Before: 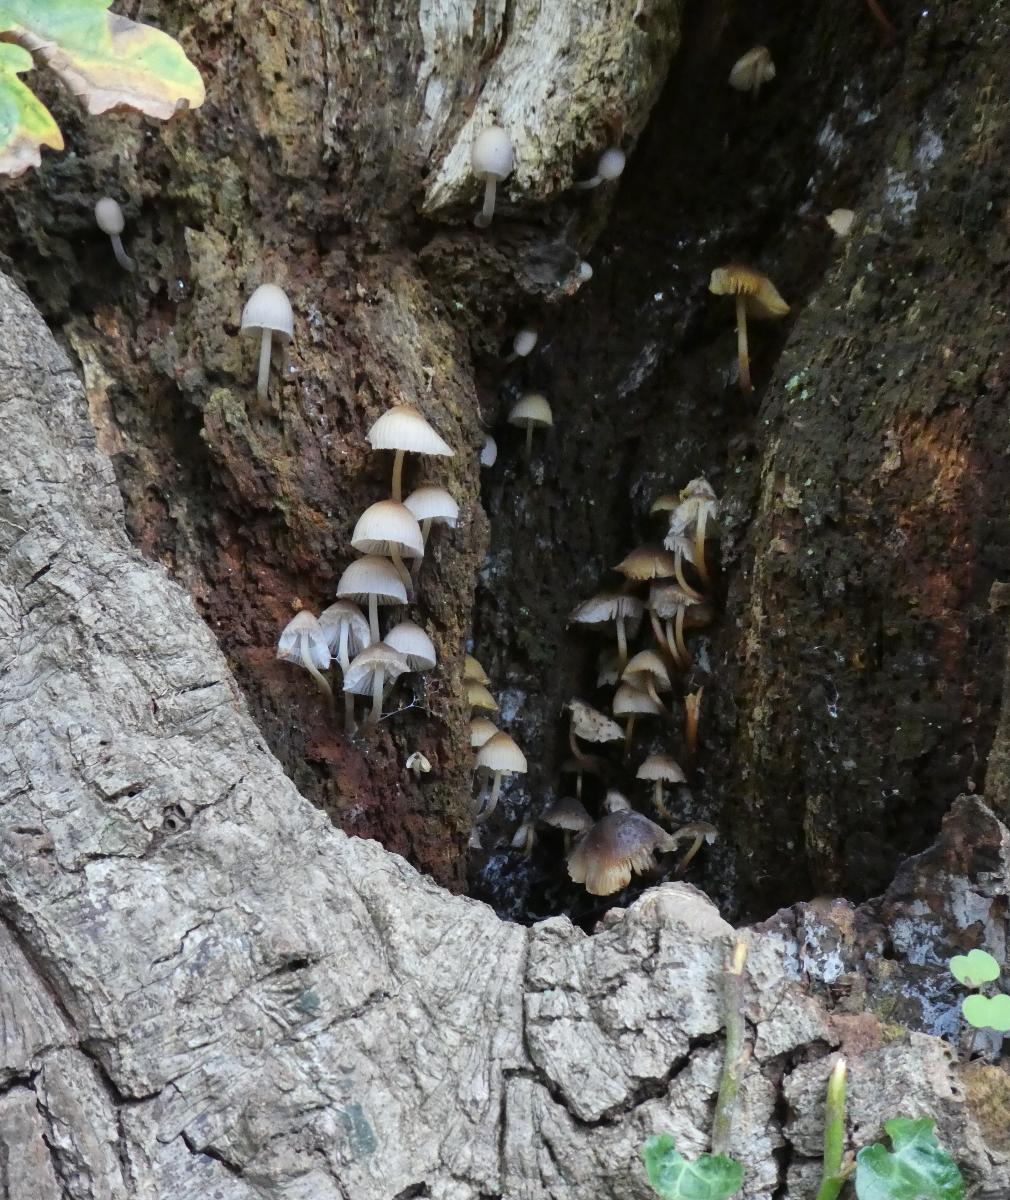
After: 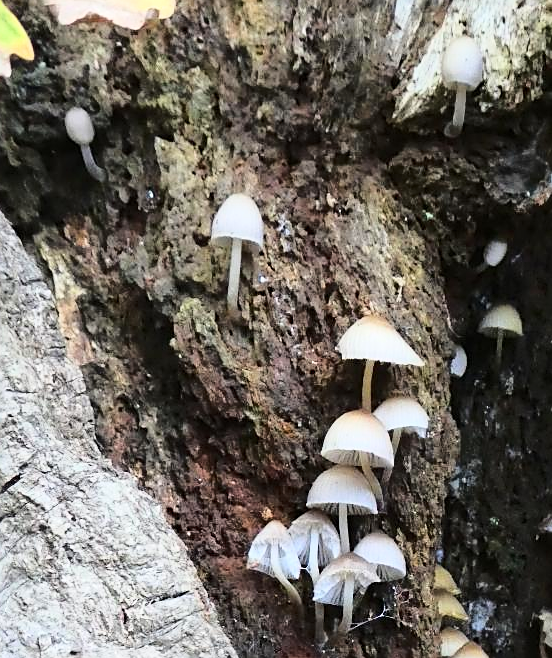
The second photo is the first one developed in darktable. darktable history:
crop and rotate: left 3.047%, top 7.509%, right 42.236%, bottom 37.598%
sharpen: on, module defaults
base curve: curves: ch0 [(0, 0) (0.028, 0.03) (0.121, 0.232) (0.46, 0.748) (0.859, 0.968) (1, 1)]
